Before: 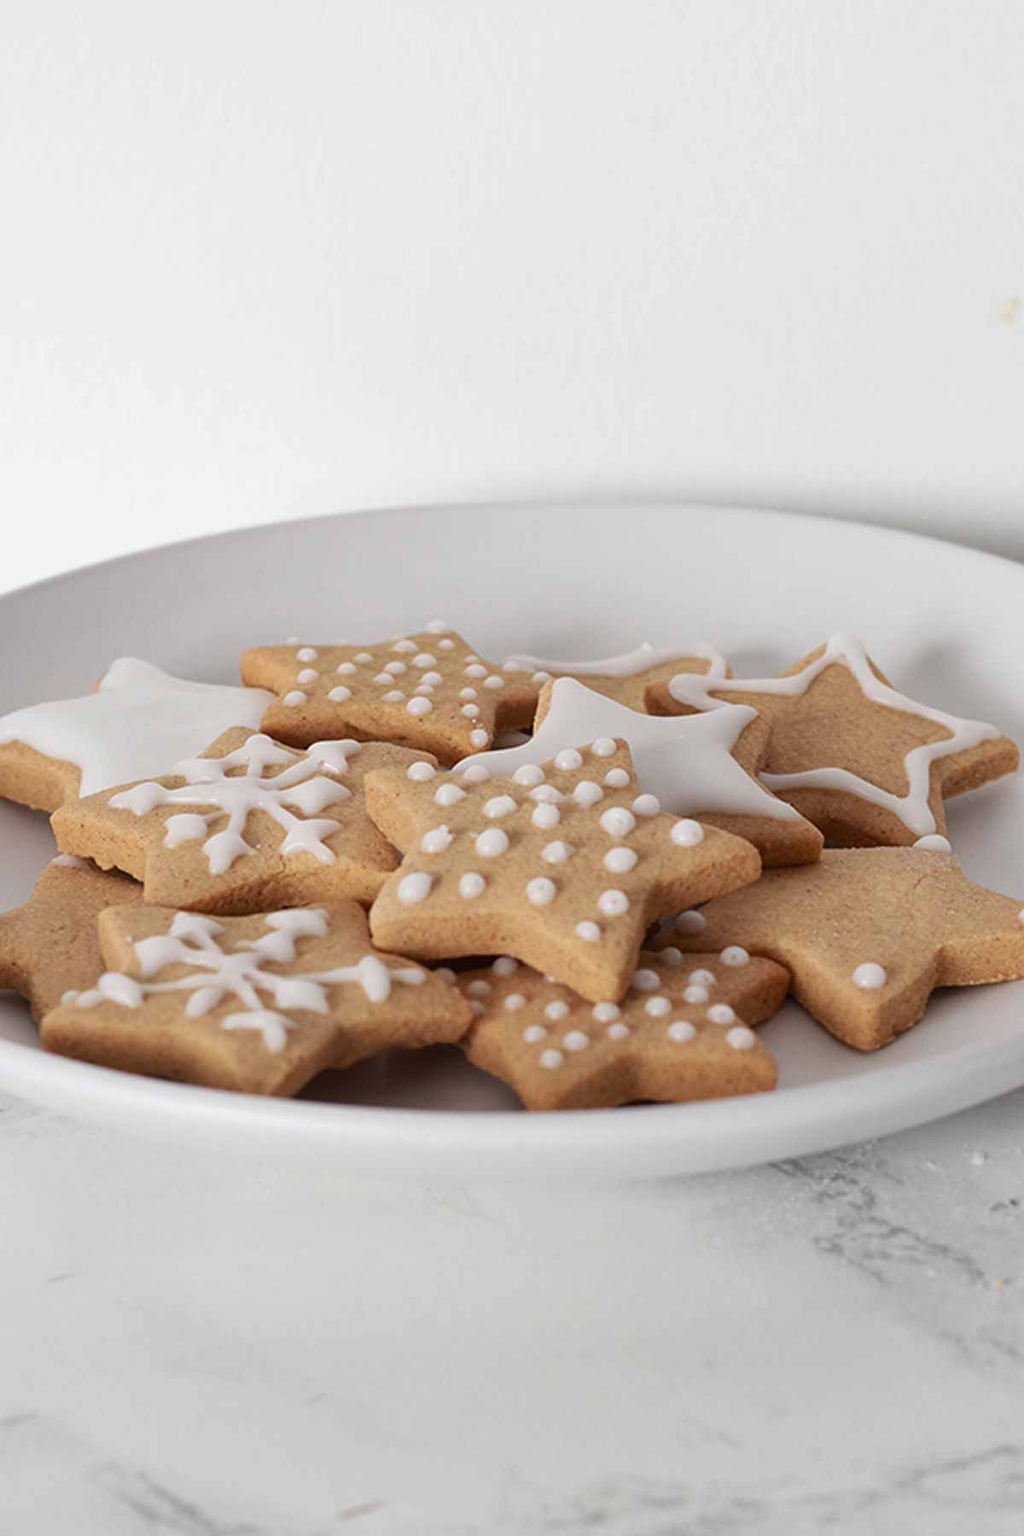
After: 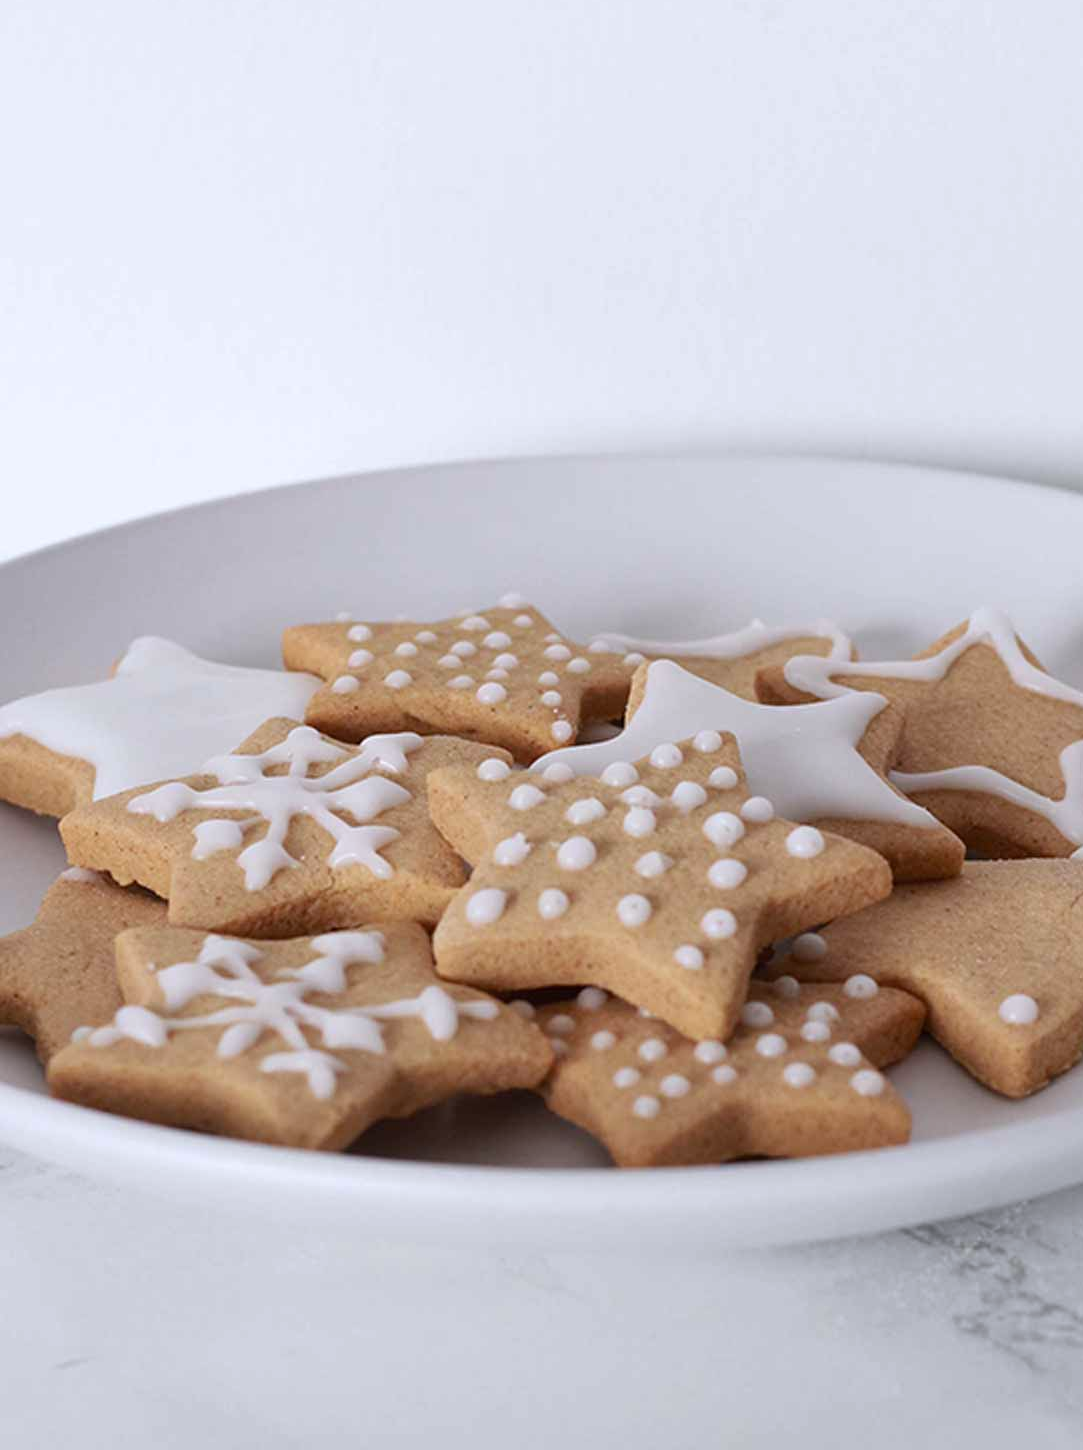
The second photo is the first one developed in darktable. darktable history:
crop: top 7.49%, right 9.717%, bottom 11.943%
white balance: red 0.984, blue 1.059
